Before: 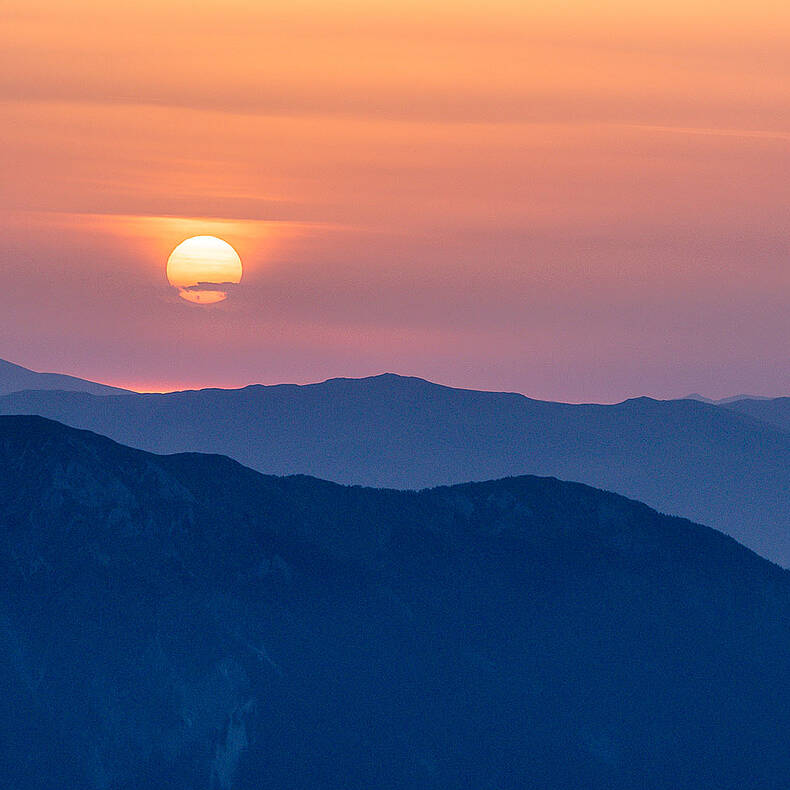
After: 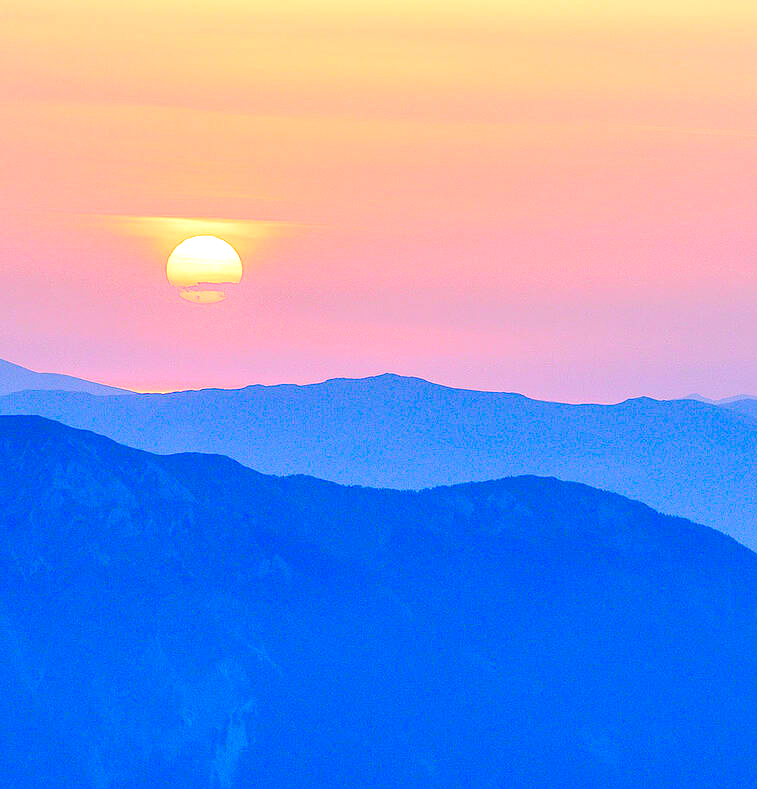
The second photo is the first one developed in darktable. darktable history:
white balance: red 0.976, blue 1.04
crop: right 4.126%, bottom 0.031%
levels: levels [0.008, 0.318, 0.836]
